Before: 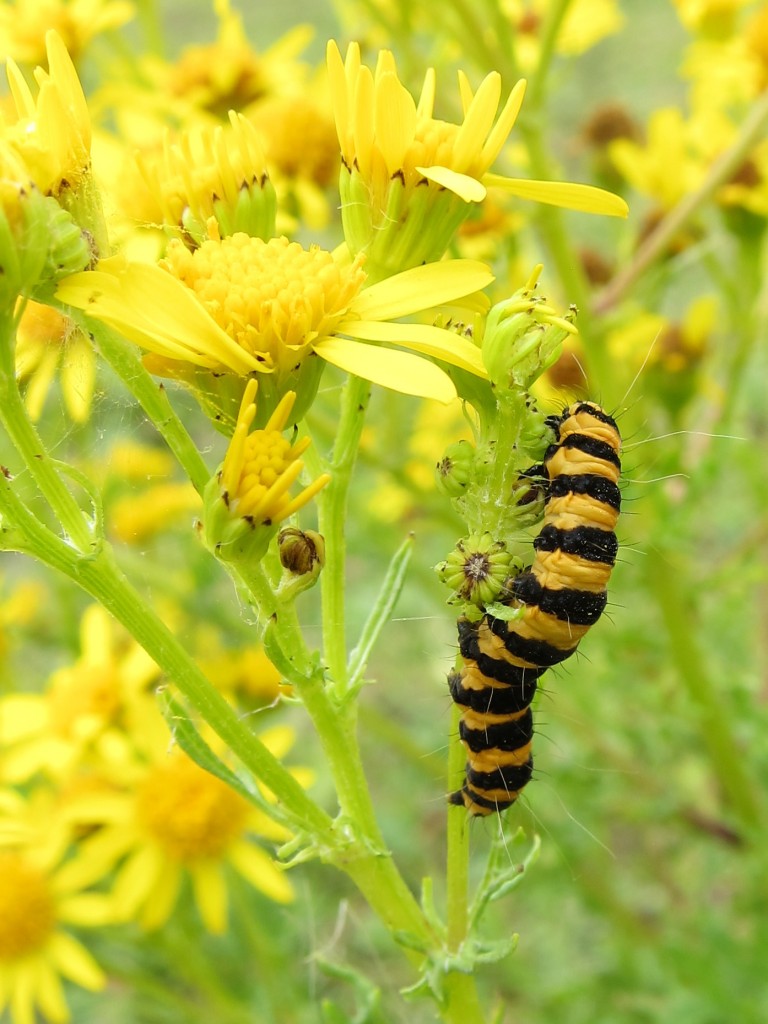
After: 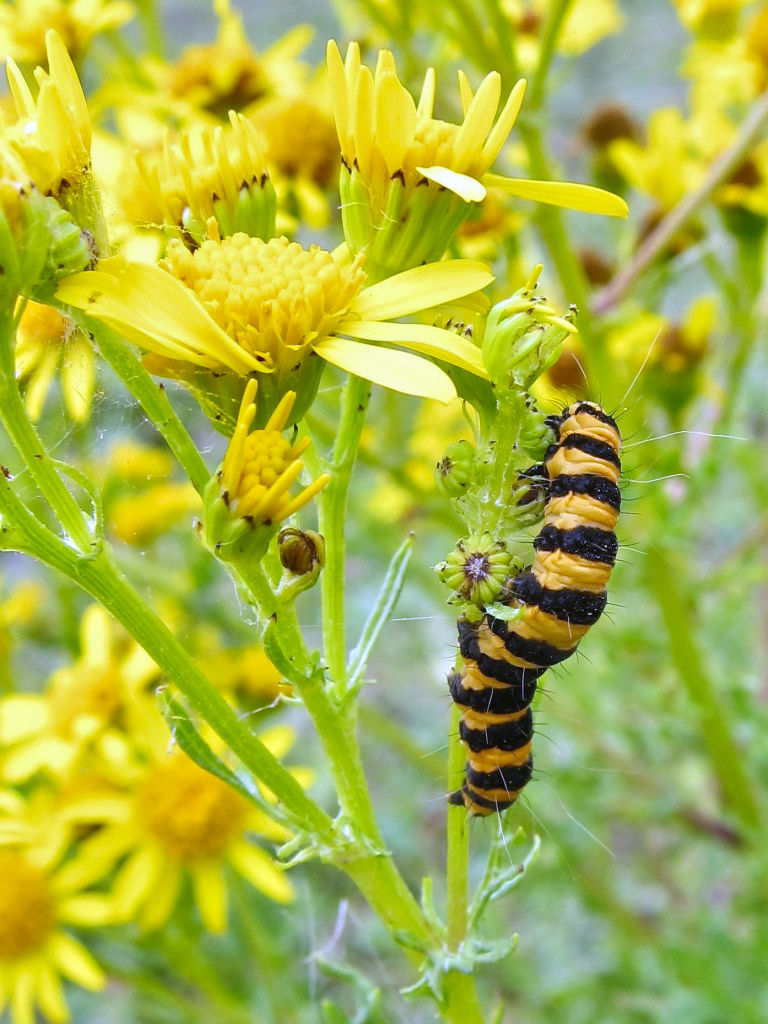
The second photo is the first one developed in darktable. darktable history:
shadows and highlights: shadows 25, highlights -48, soften with gaussian
white balance: red 0.98, blue 1.61
tone equalizer: -8 EV 1 EV, -7 EV 1 EV, -6 EV 1 EV, -5 EV 1 EV, -4 EV 1 EV, -3 EV 0.75 EV, -2 EV 0.5 EV, -1 EV 0.25 EV
